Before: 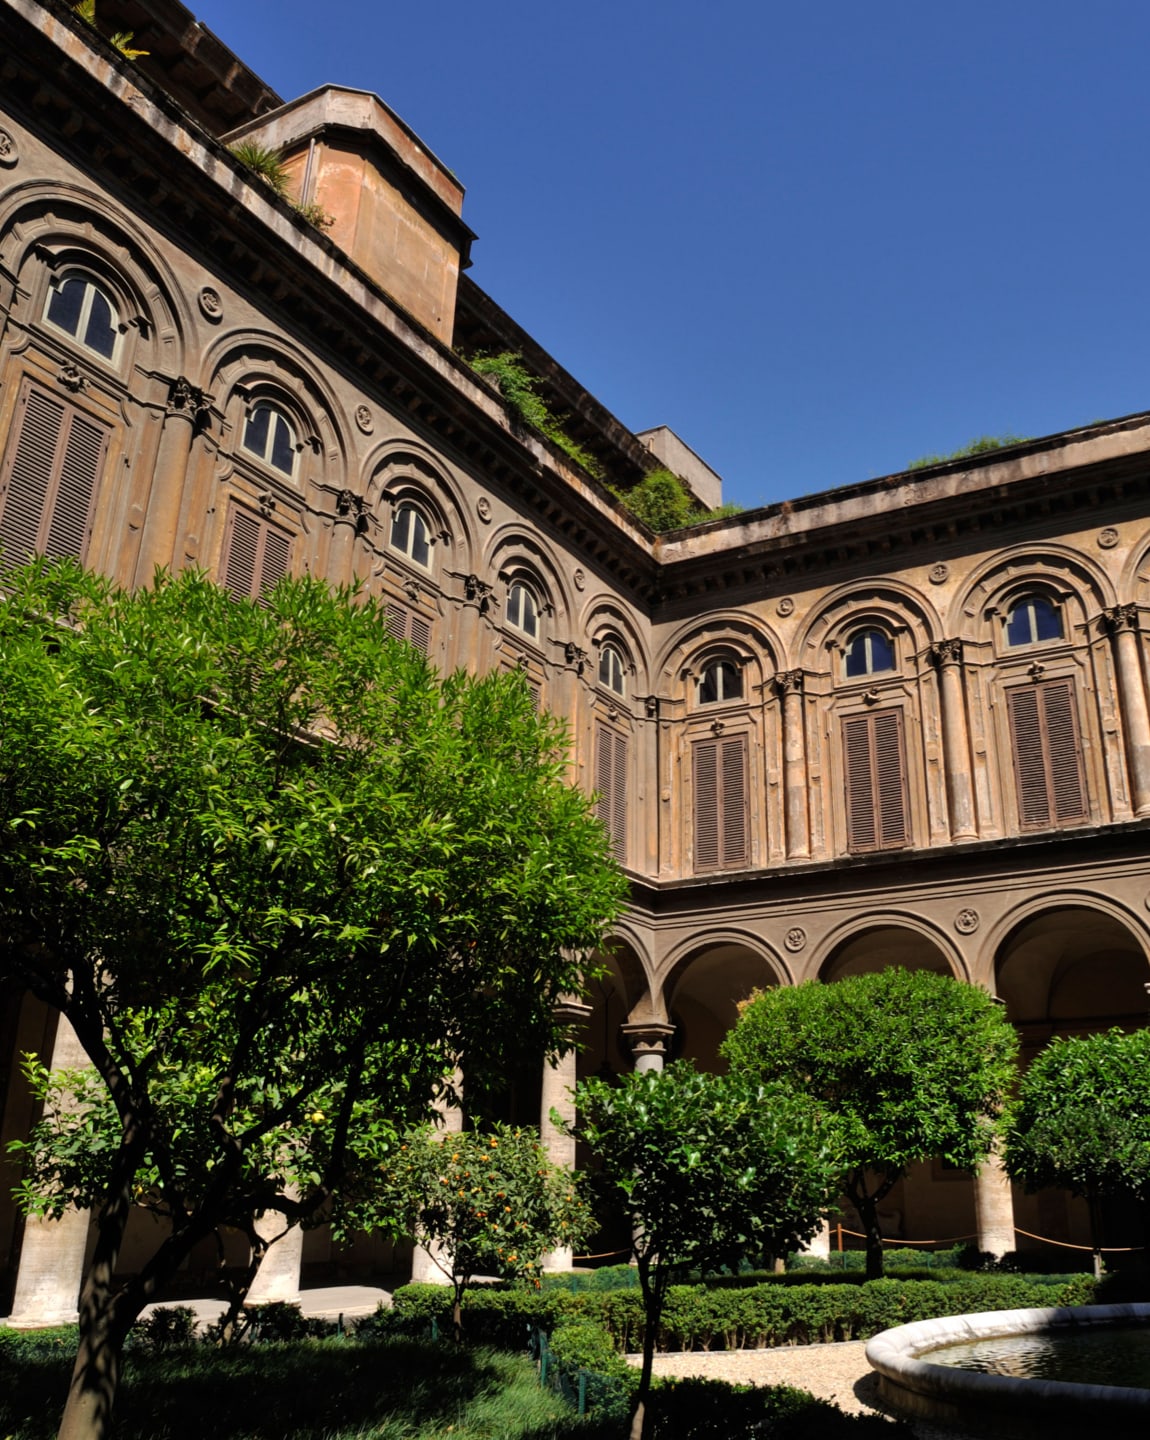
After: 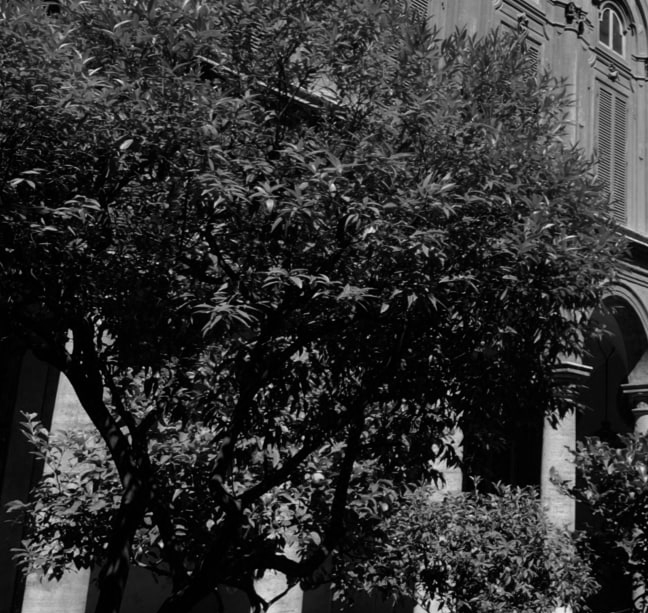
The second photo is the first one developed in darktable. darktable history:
crop: top 44.483%, right 43.593%, bottom 12.892%
color calibration: output gray [0.253, 0.26, 0.487, 0], gray › normalize channels true, illuminant same as pipeline (D50), adaptation XYZ, x 0.346, y 0.359, gamut compression 0
